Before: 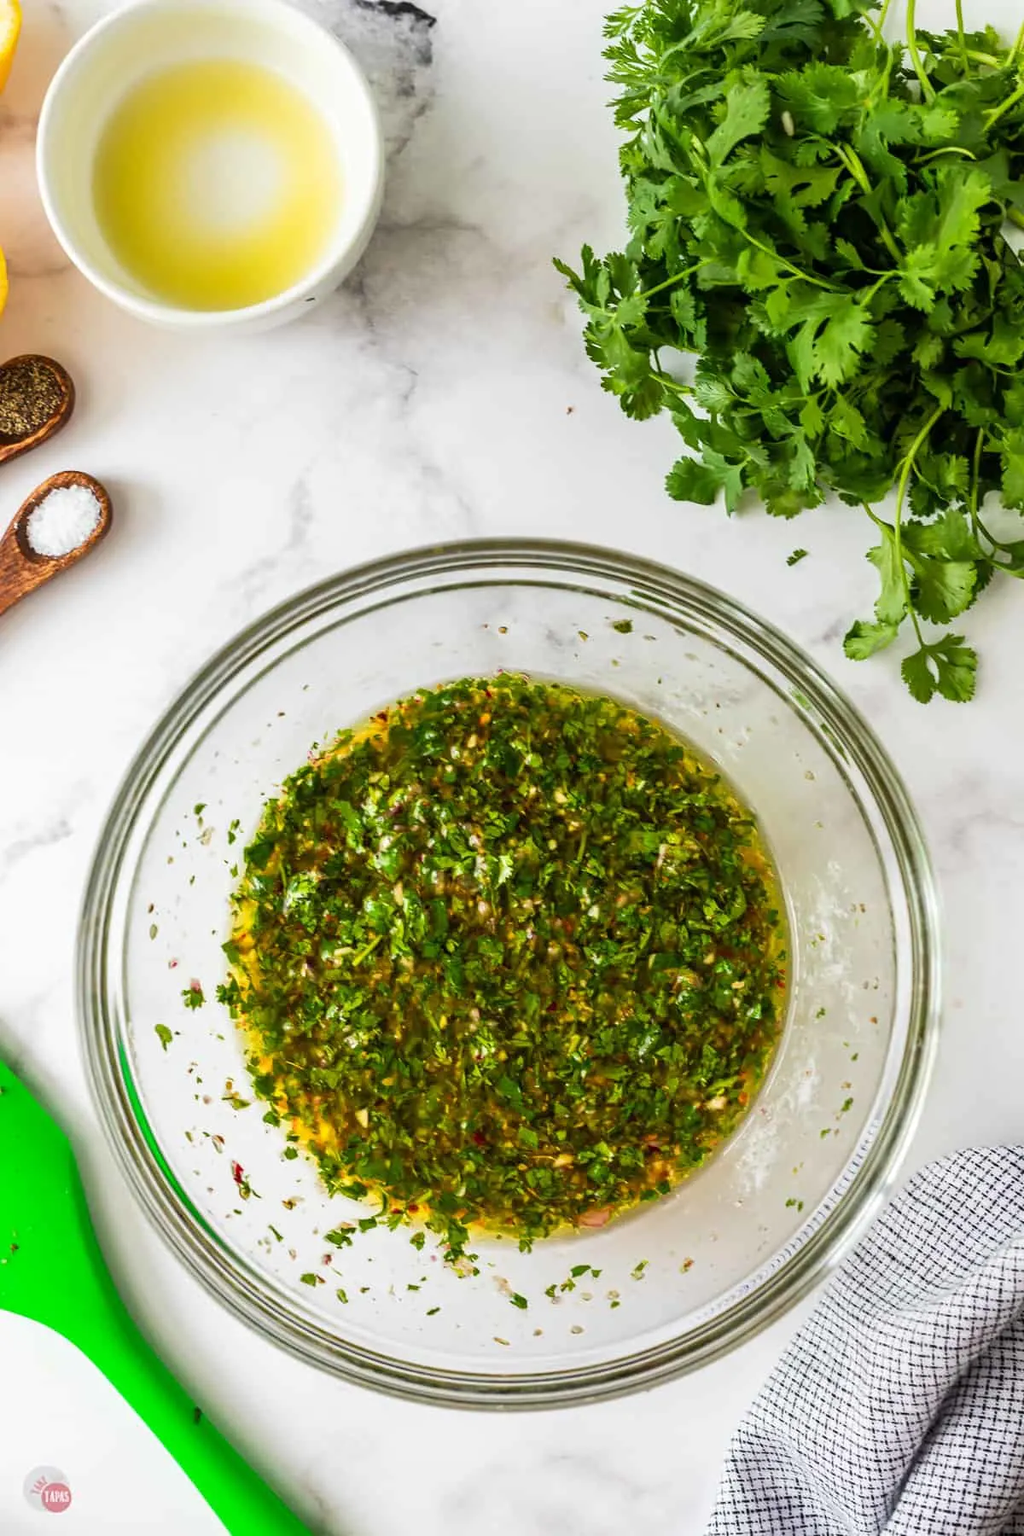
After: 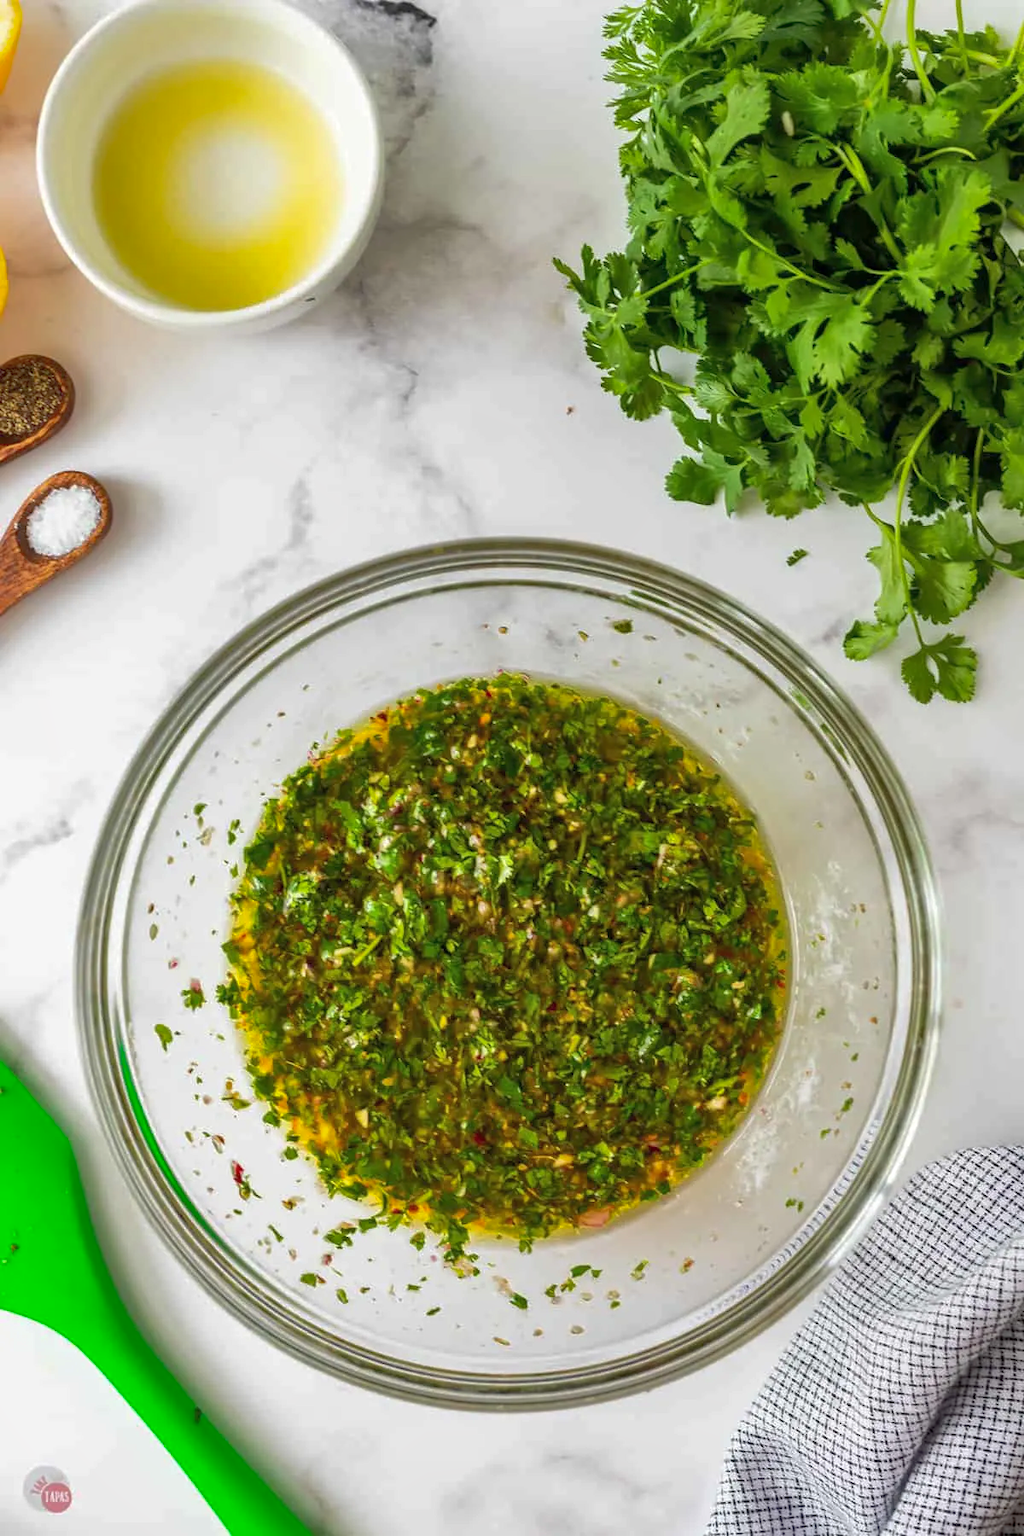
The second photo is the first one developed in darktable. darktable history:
exposure: compensate highlight preservation false
shadows and highlights: on, module defaults
color correction: highlights b* 0.023
